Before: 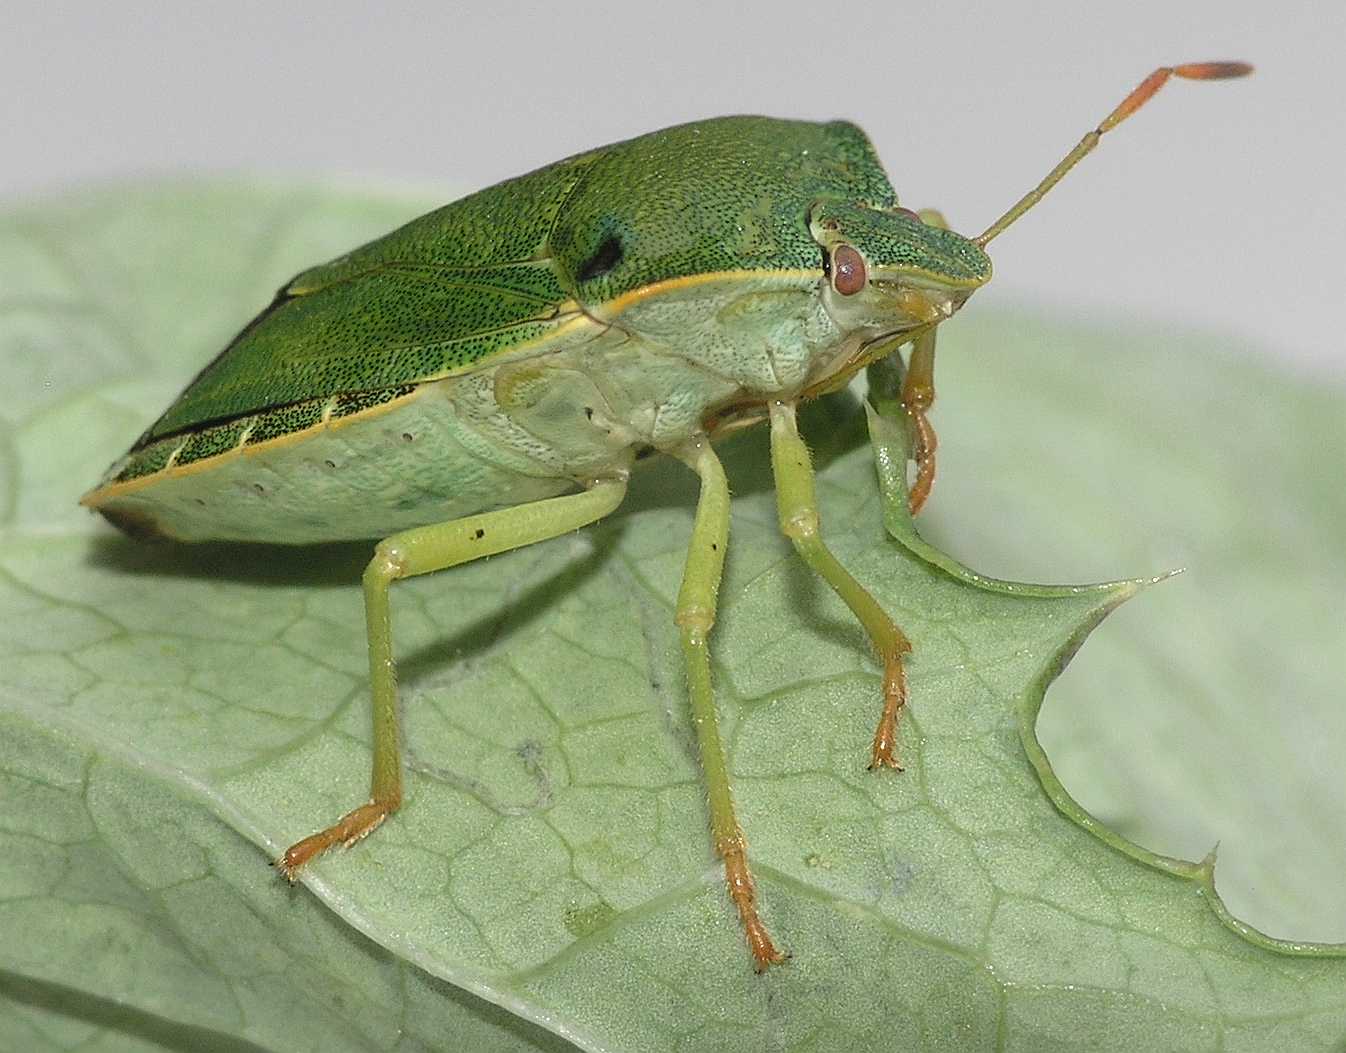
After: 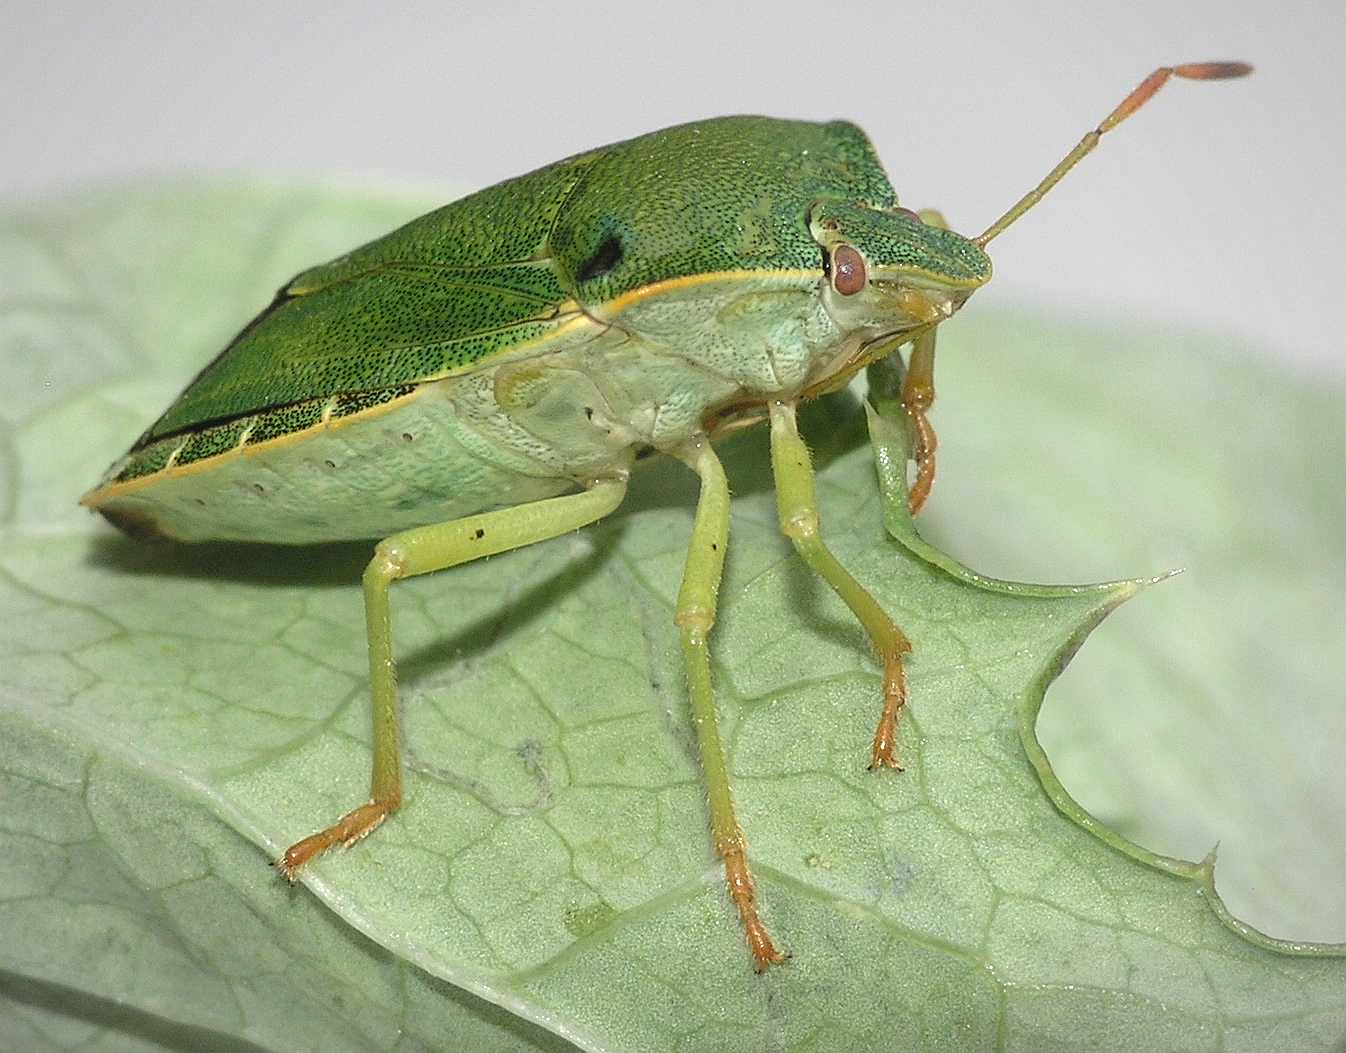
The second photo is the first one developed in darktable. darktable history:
vignetting: brightness -0.204
exposure: exposure 0.258 EV, compensate highlight preservation false
